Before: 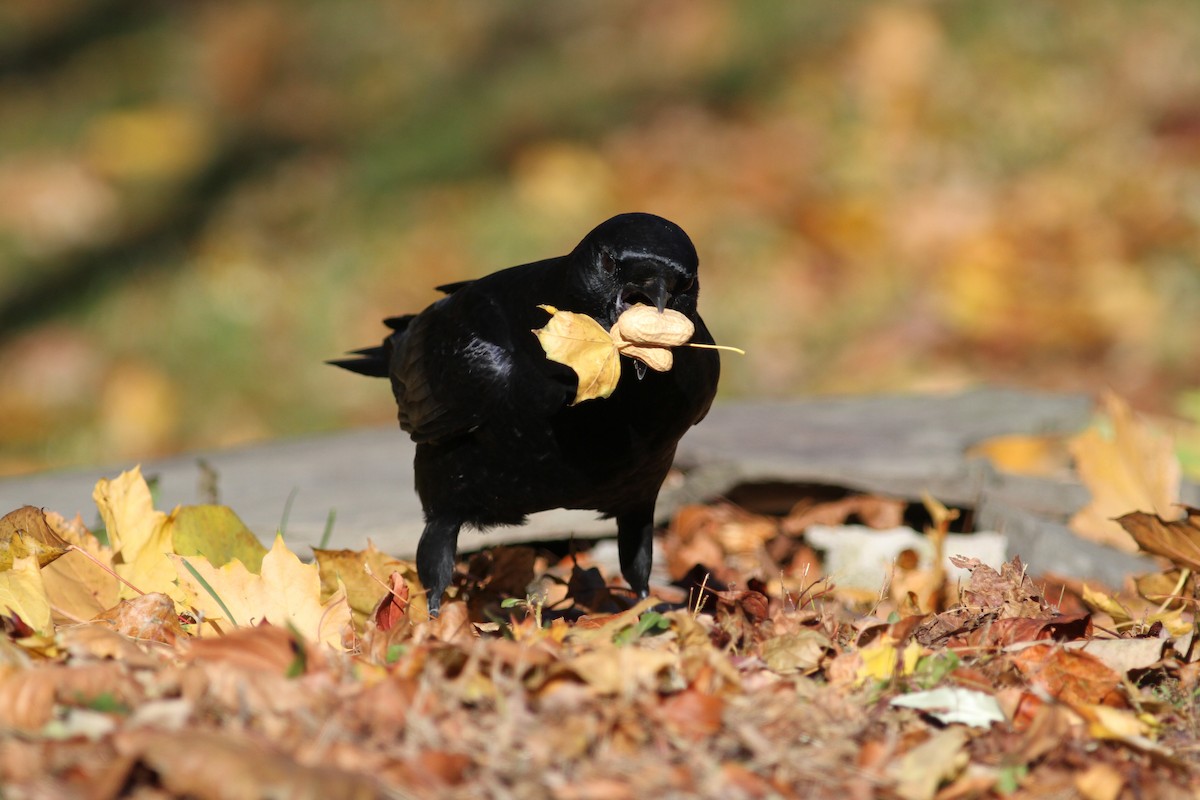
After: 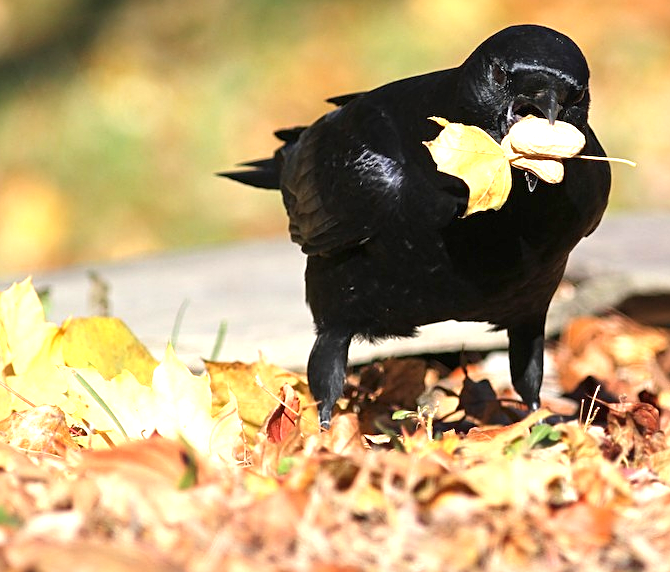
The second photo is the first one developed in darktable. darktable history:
crop: left 9.157%, top 23.599%, right 34.954%, bottom 4.812%
exposure: black level correction 0, exposure 1.096 EV, compensate exposure bias true, compensate highlight preservation false
sharpen: on, module defaults
